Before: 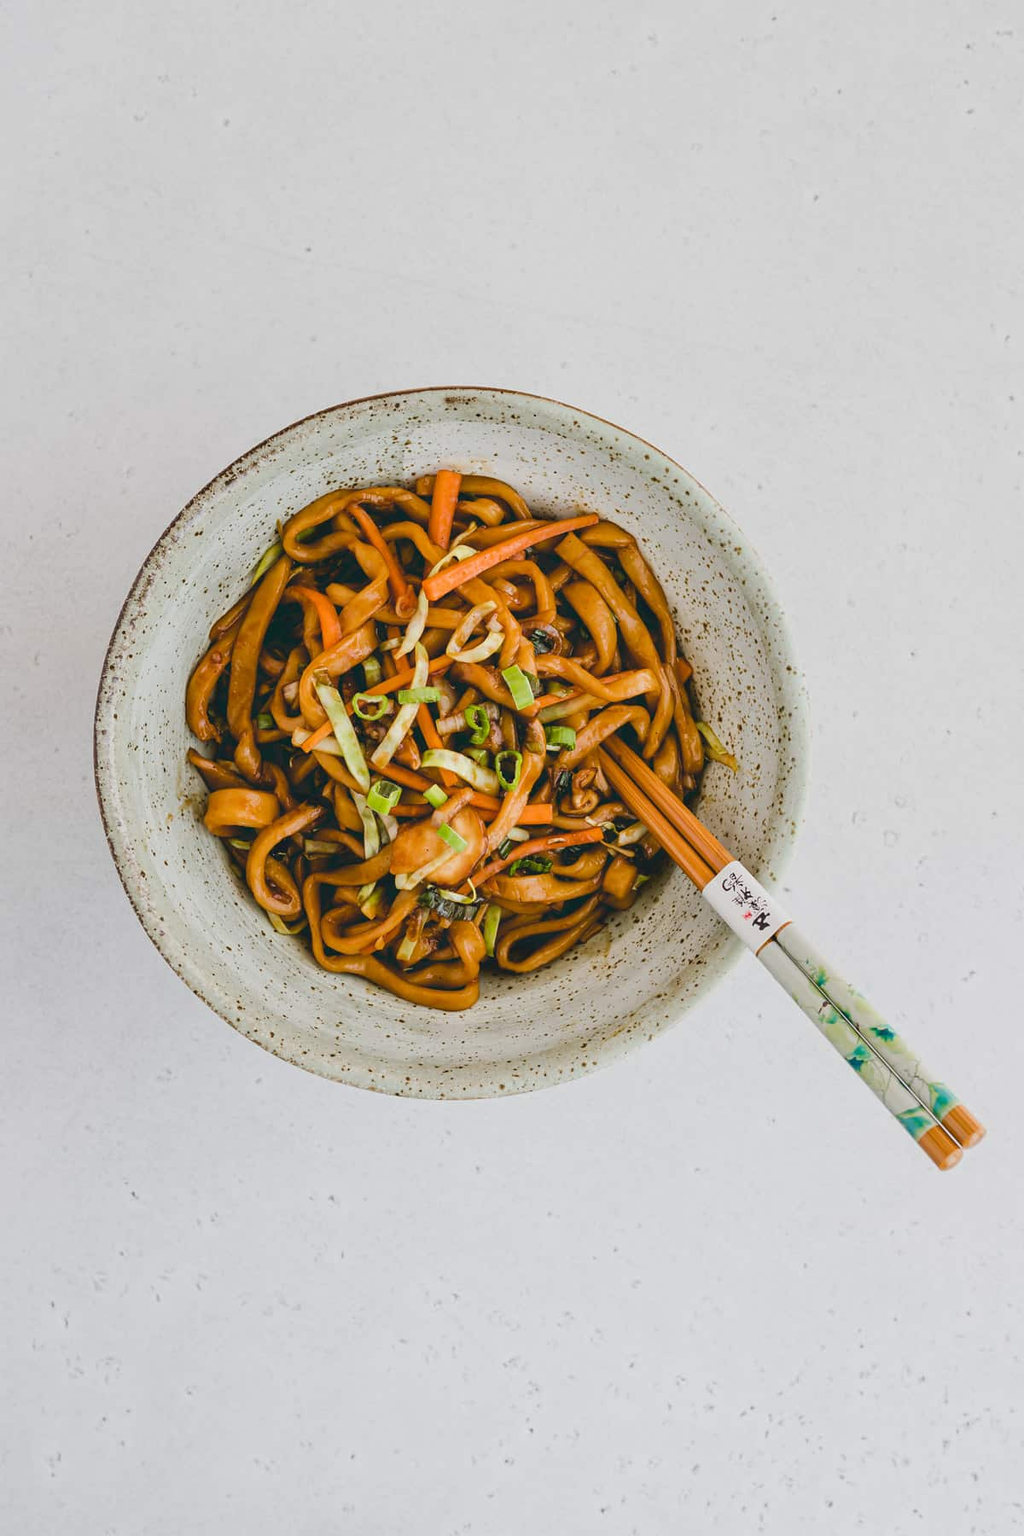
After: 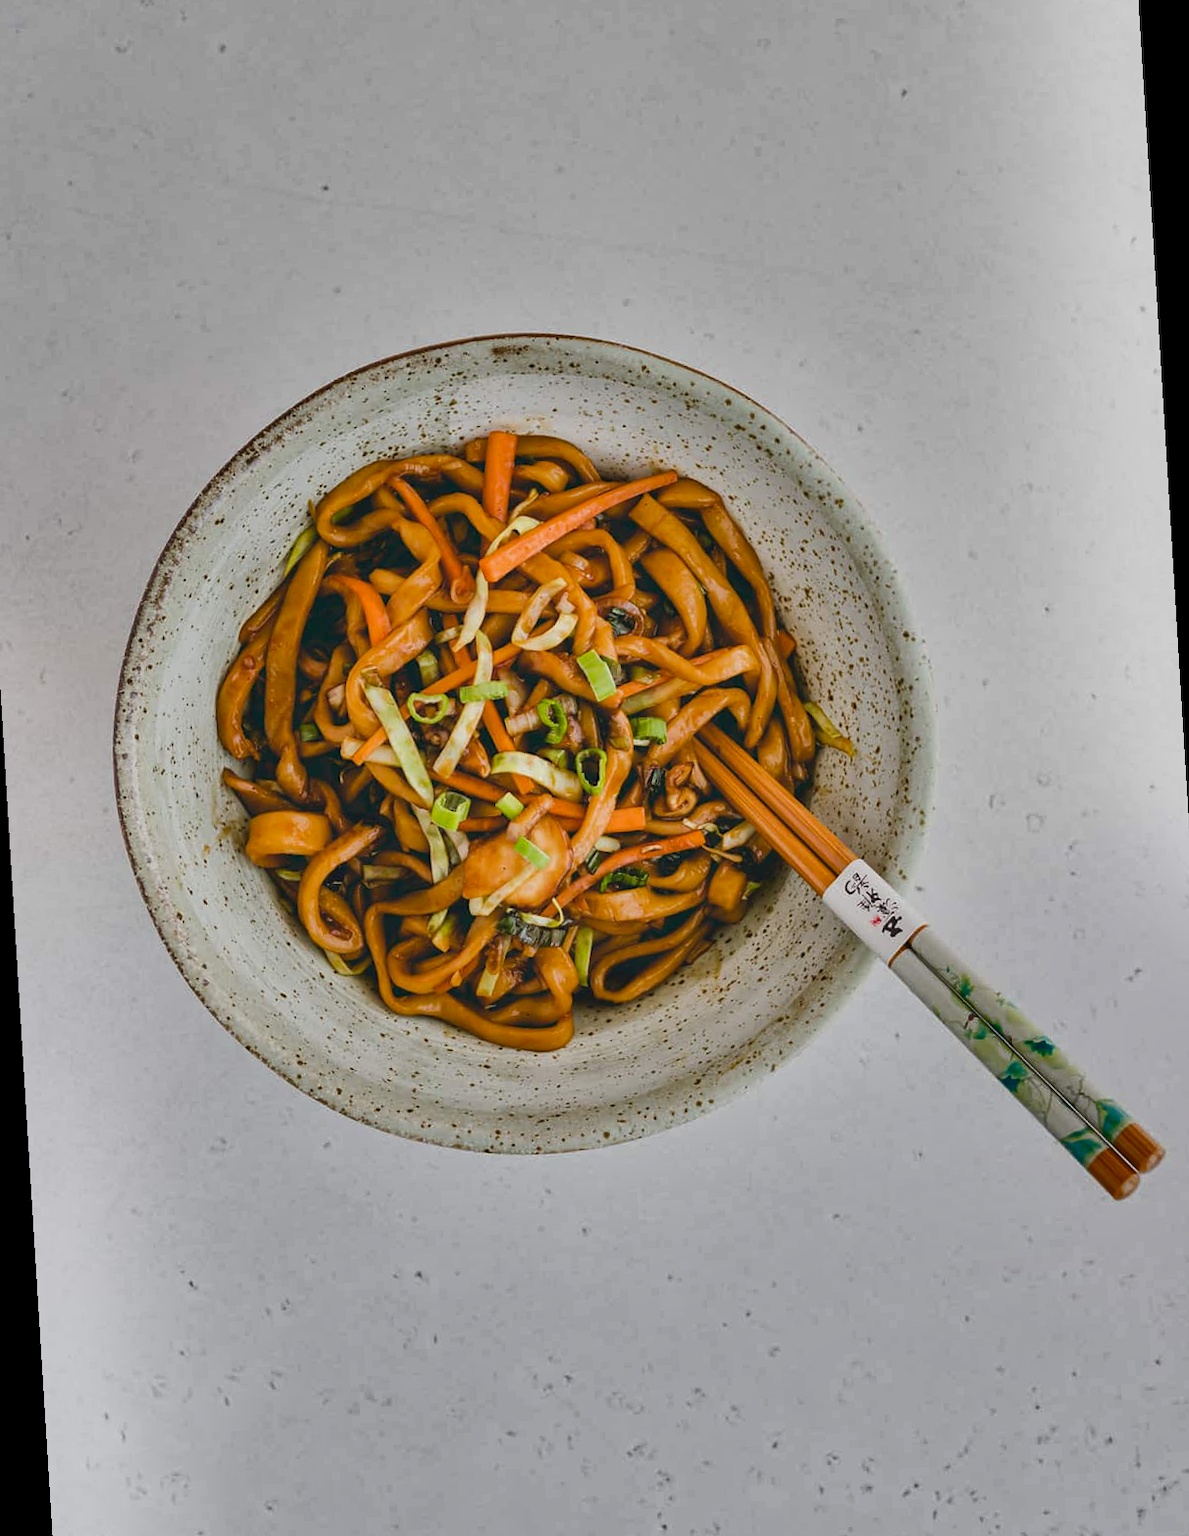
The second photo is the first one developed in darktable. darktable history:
rotate and perspective: rotation -3.52°, crop left 0.036, crop right 0.964, crop top 0.081, crop bottom 0.919
shadows and highlights: white point adjustment -3.64, highlights -63.34, highlights color adjustment 42%, soften with gaussian
color balance: mode lift, gamma, gain (sRGB)
